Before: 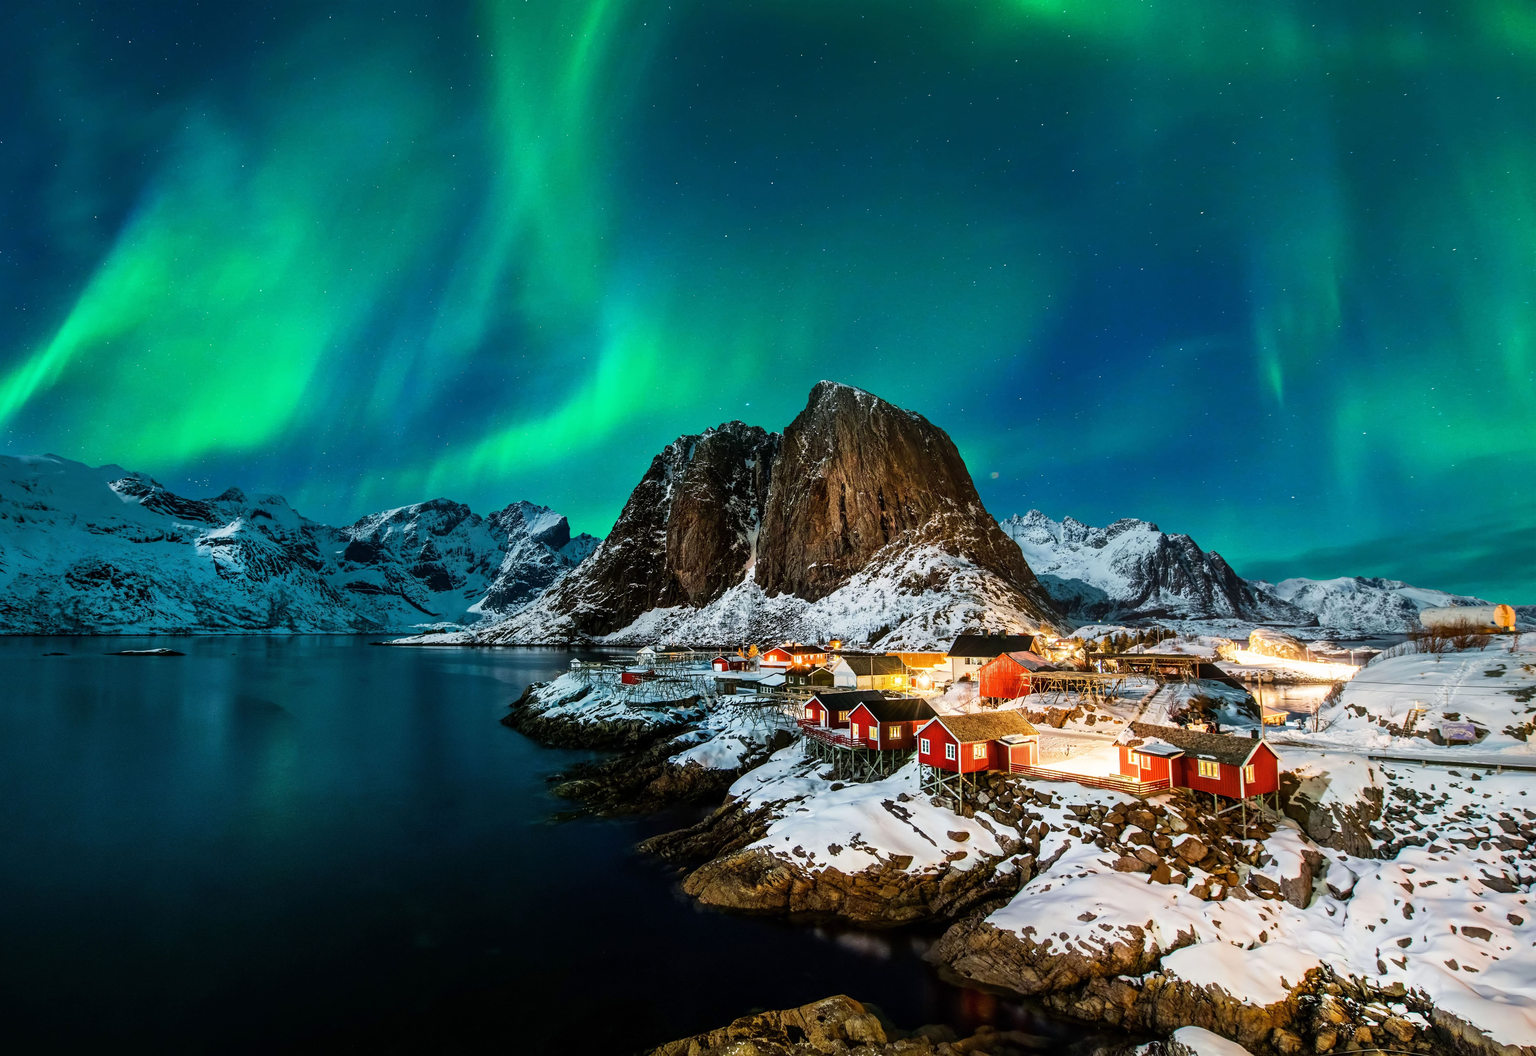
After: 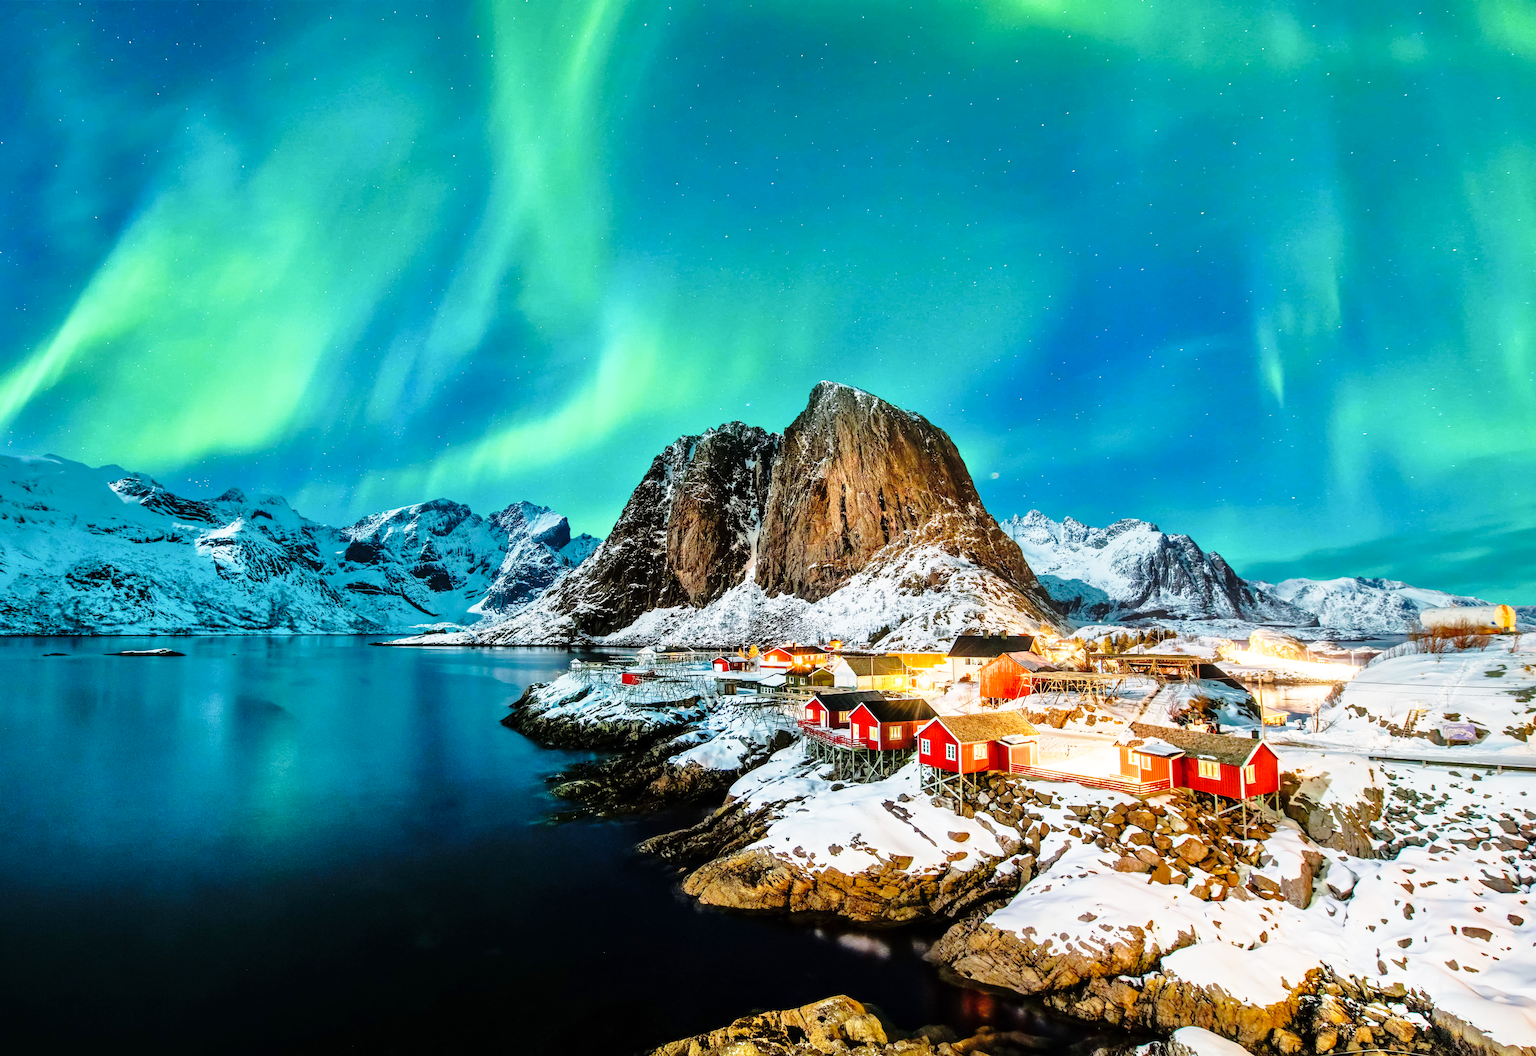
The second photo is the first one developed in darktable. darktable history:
base curve: curves: ch0 [(0, 0) (0.028, 0.03) (0.121, 0.232) (0.46, 0.748) (0.859, 0.968) (1, 1)], preserve colors none
tone equalizer: -7 EV 0.144 EV, -6 EV 0.575 EV, -5 EV 1.13 EV, -4 EV 1.37 EV, -3 EV 1.18 EV, -2 EV 0.6 EV, -1 EV 0.151 EV
